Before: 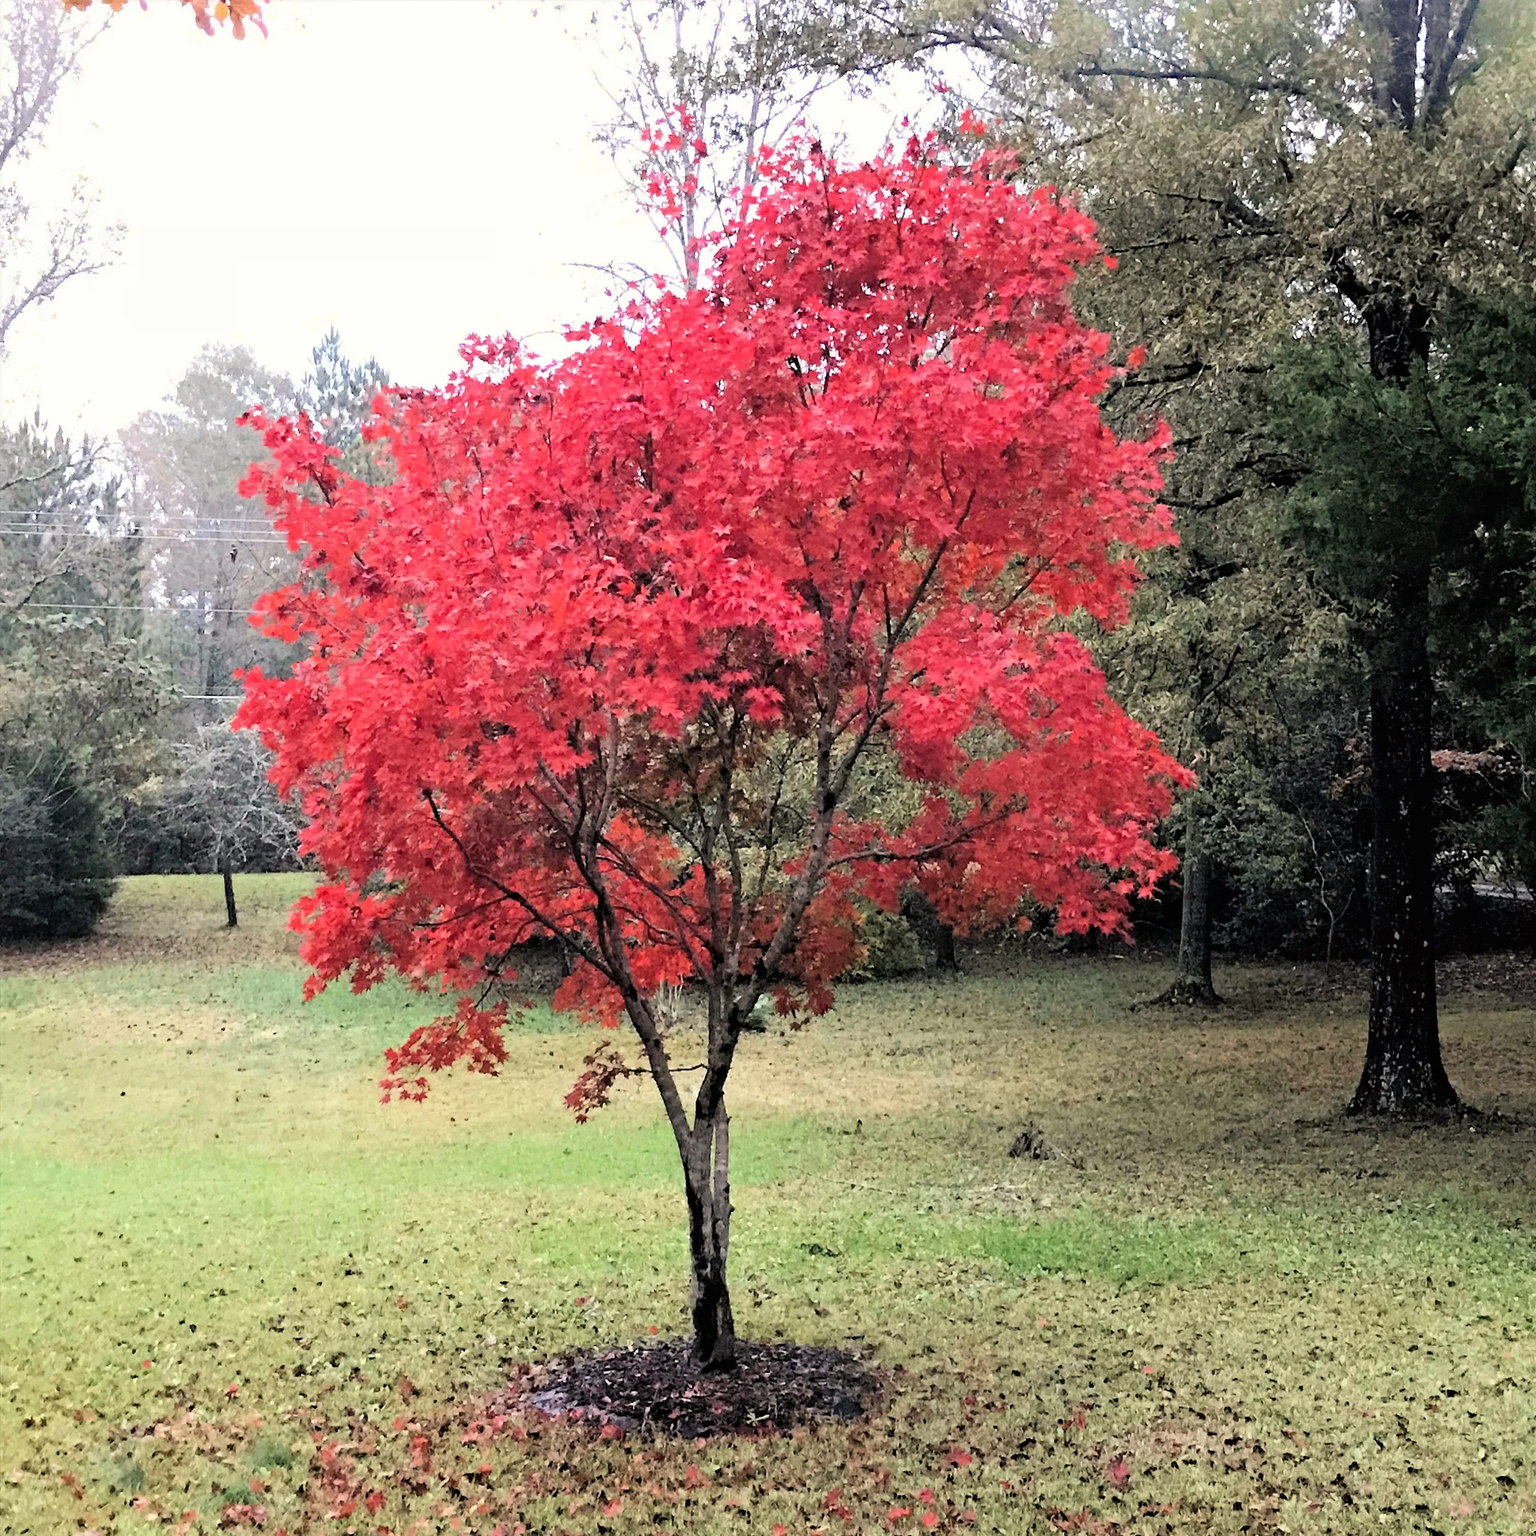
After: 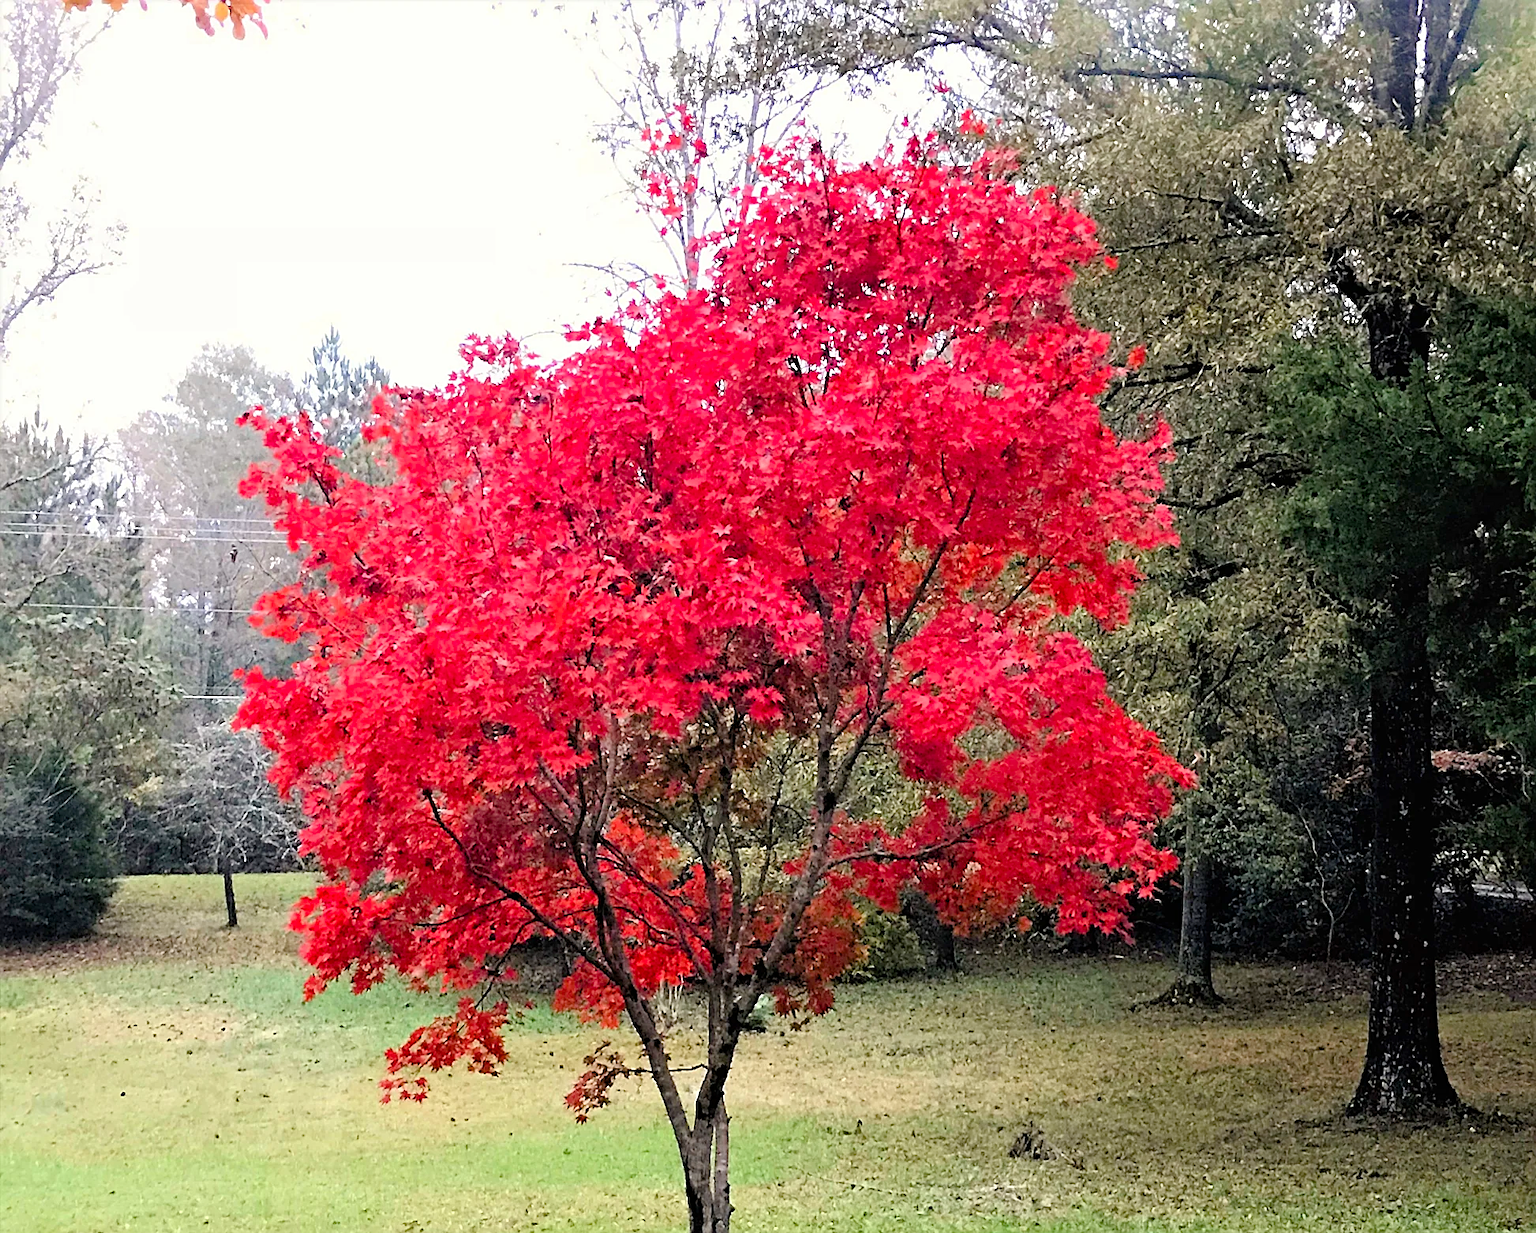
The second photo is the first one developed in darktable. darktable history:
crop: bottom 19.644%
color balance rgb: perceptual saturation grading › global saturation 35%, perceptual saturation grading › highlights -30%, perceptual saturation grading › shadows 35%, perceptual brilliance grading › global brilliance 3%, perceptual brilliance grading › highlights -3%, perceptual brilliance grading › shadows 3%
sharpen: on, module defaults
